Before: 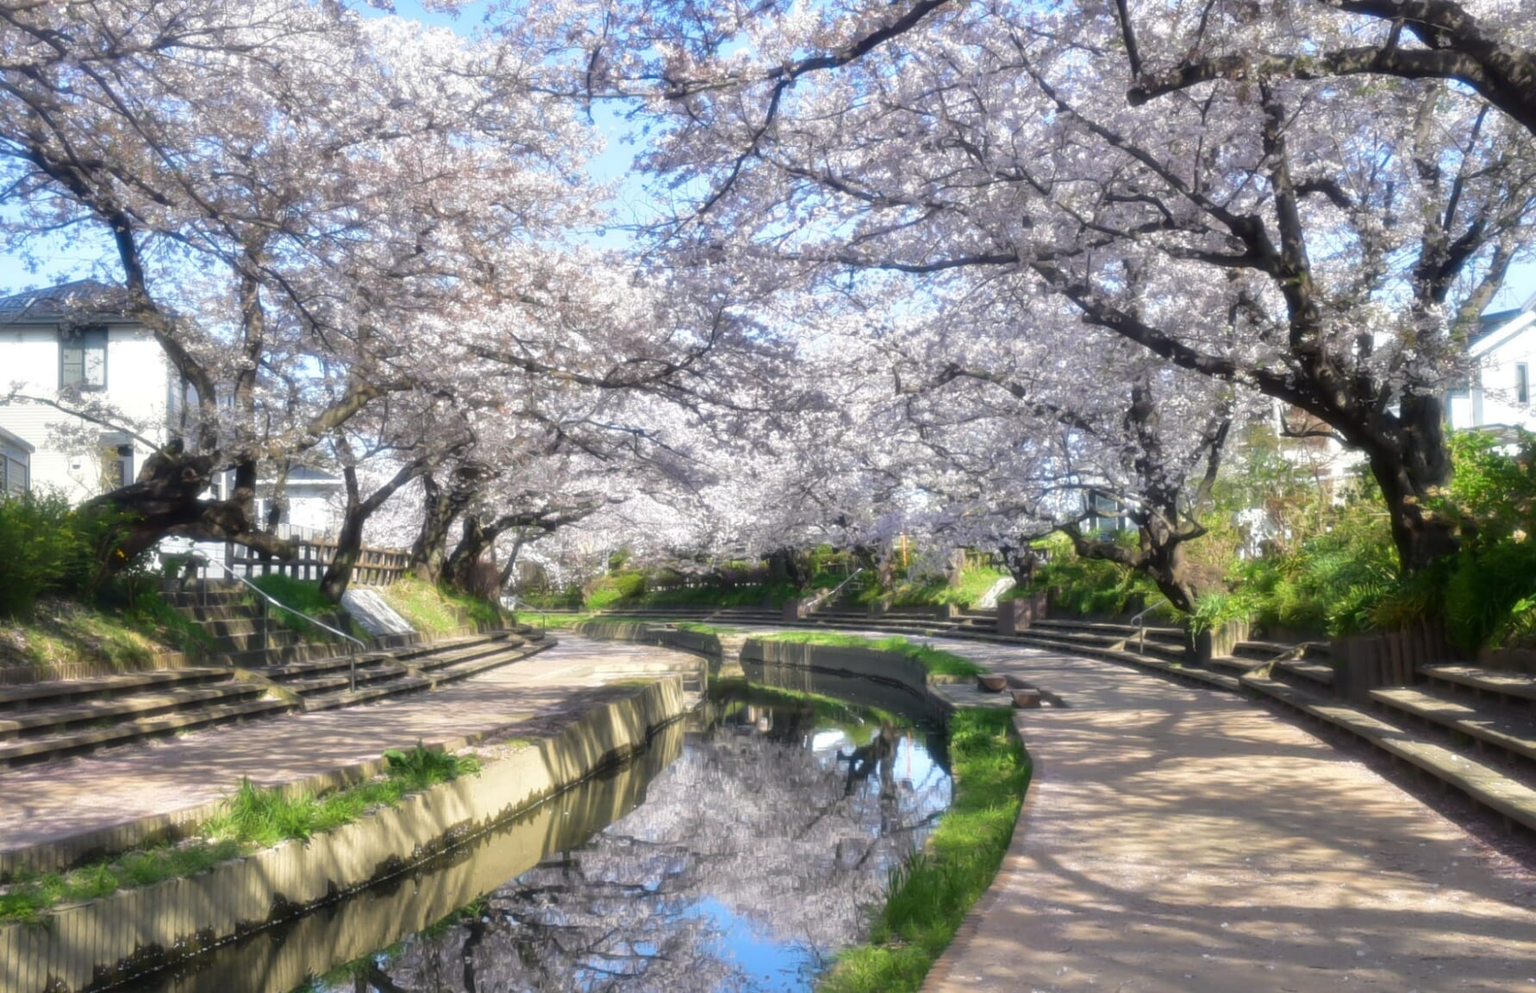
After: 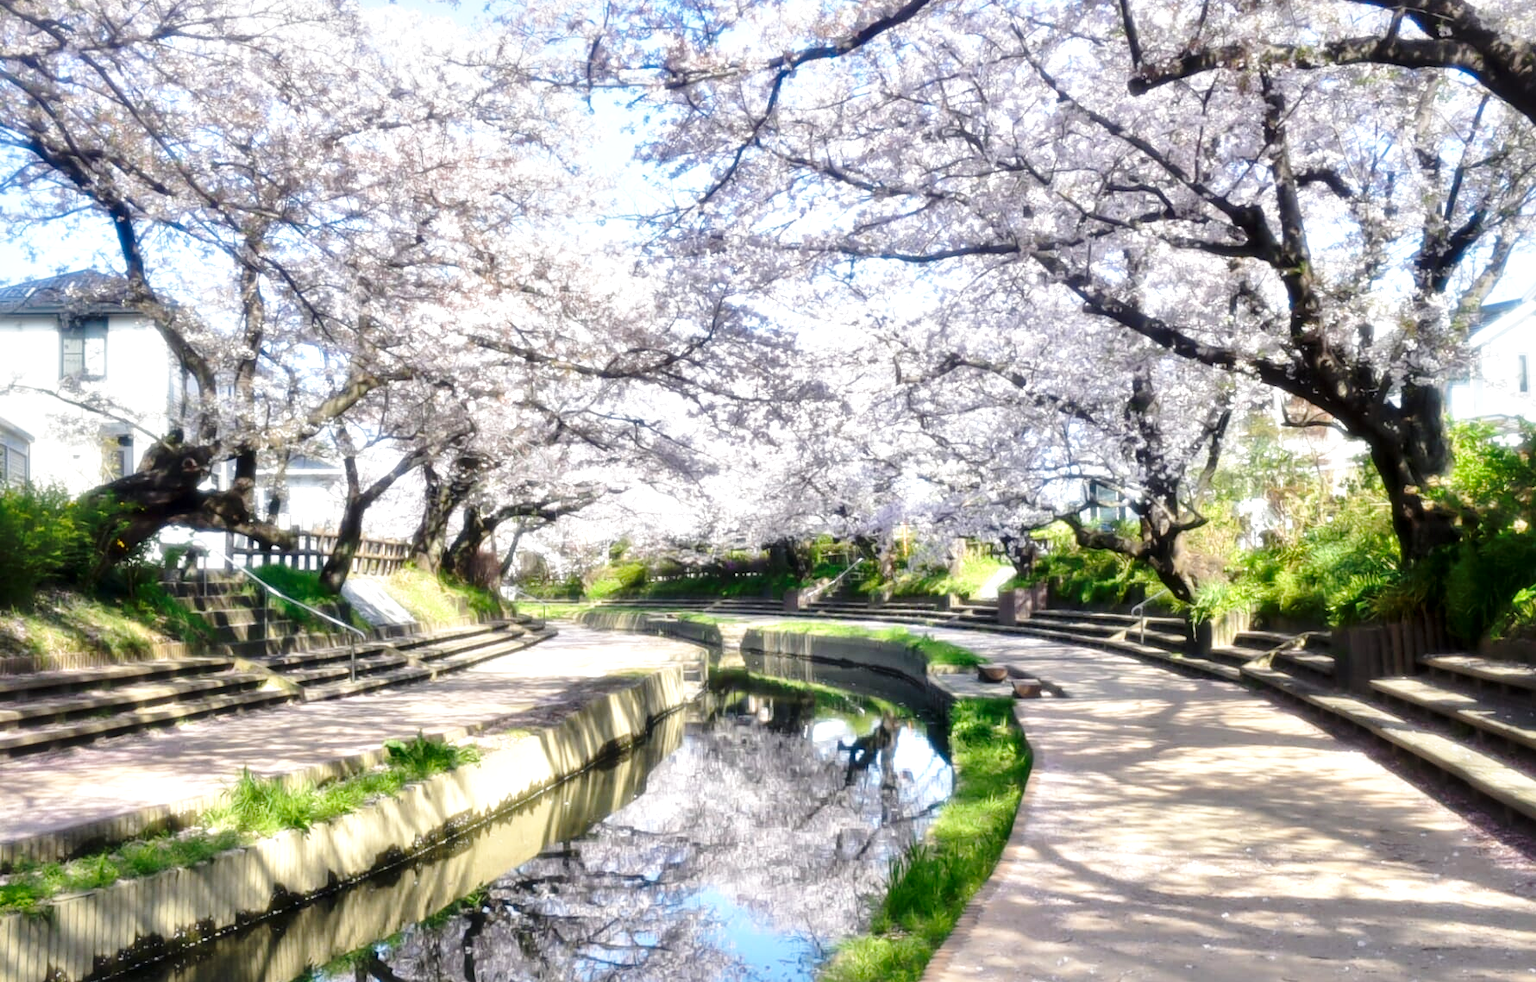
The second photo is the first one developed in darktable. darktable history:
crop: top 1.126%, right 0.029%
base curve: curves: ch0 [(0, 0) (0.028, 0.03) (0.121, 0.232) (0.46, 0.748) (0.859, 0.968) (1, 1)], preserve colors none
local contrast: mode bilateral grid, contrast 26, coarseness 60, detail 152%, midtone range 0.2
